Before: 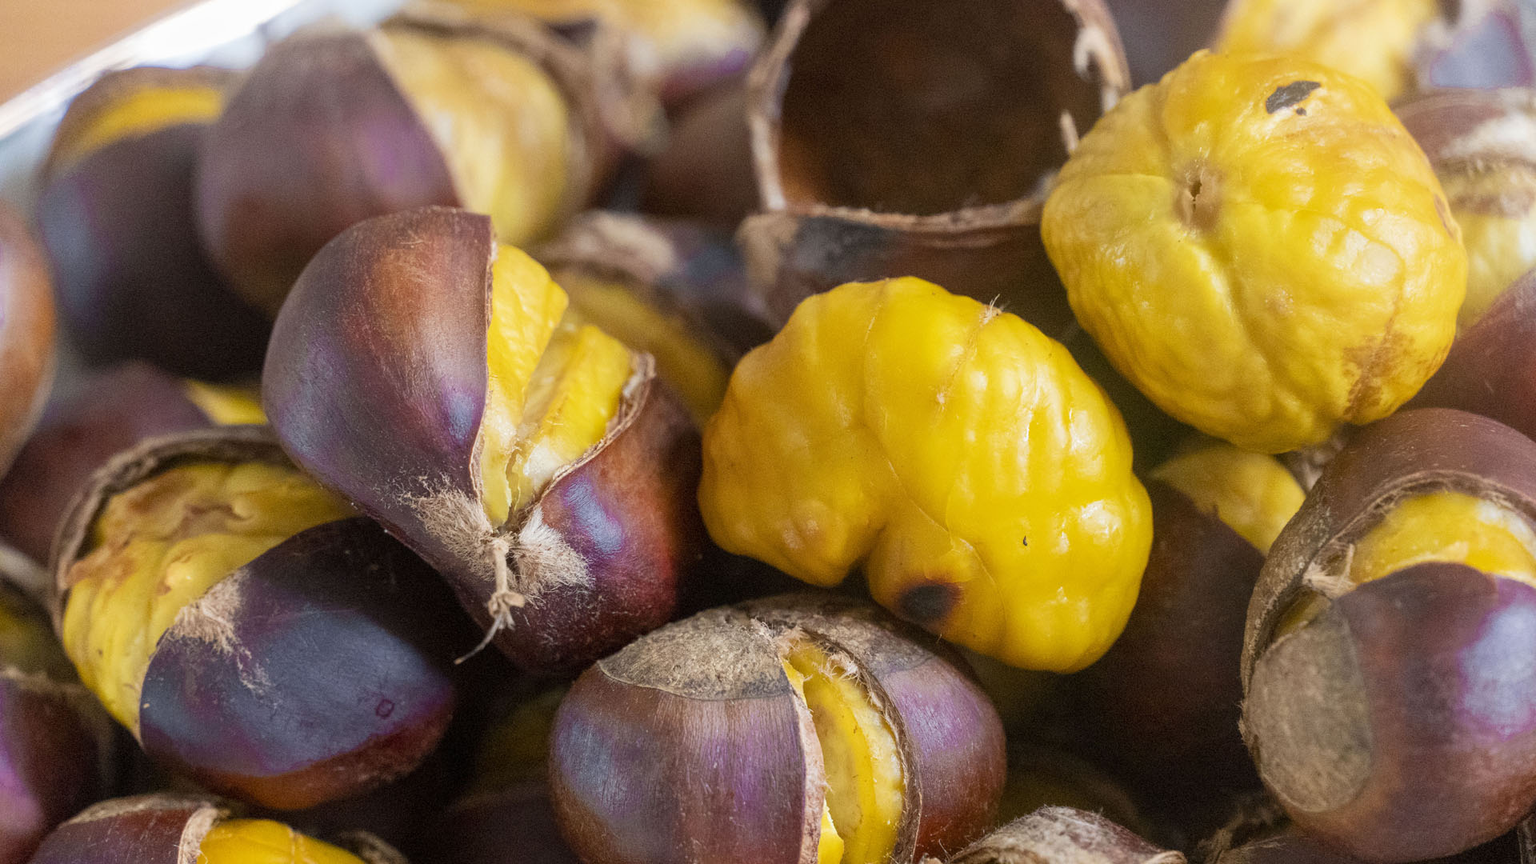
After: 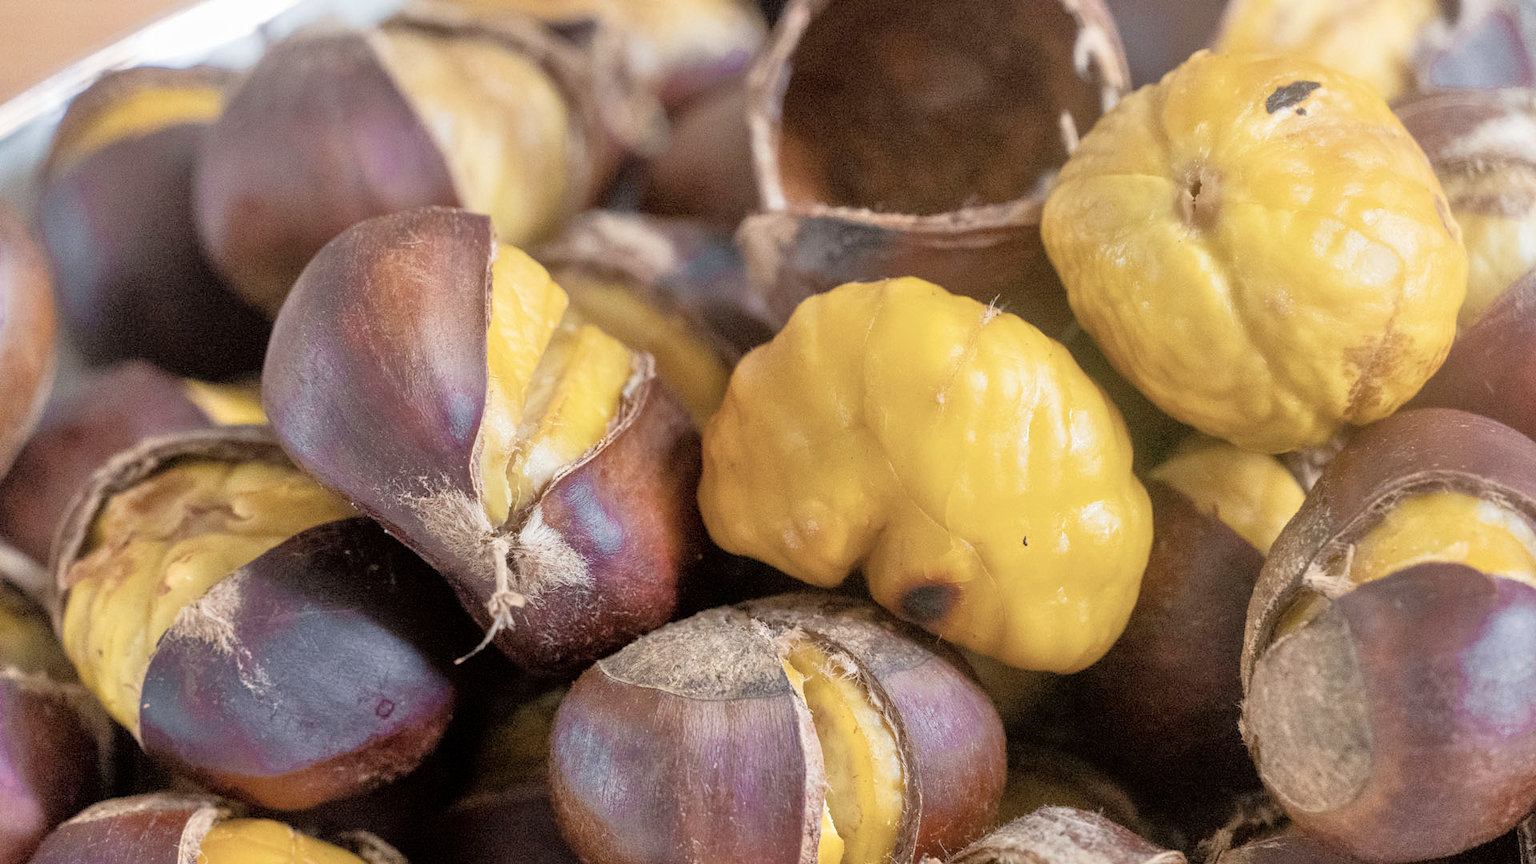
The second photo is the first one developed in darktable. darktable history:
contrast brightness saturation: contrast 0.102, saturation -0.36
tone equalizer: -7 EV 0.149 EV, -6 EV 0.596 EV, -5 EV 1.18 EV, -4 EV 1.32 EV, -3 EV 1.16 EV, -2 EV 0.6 EV, -1 EV 0.155 EV
